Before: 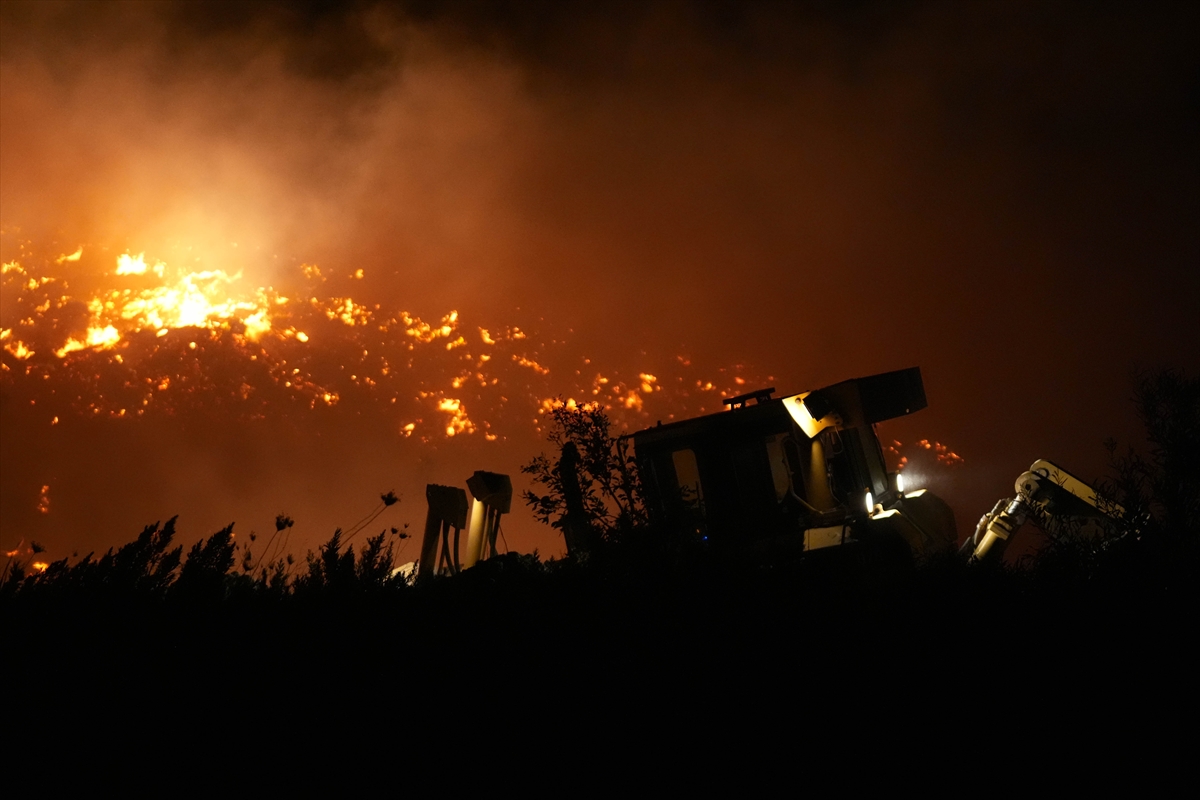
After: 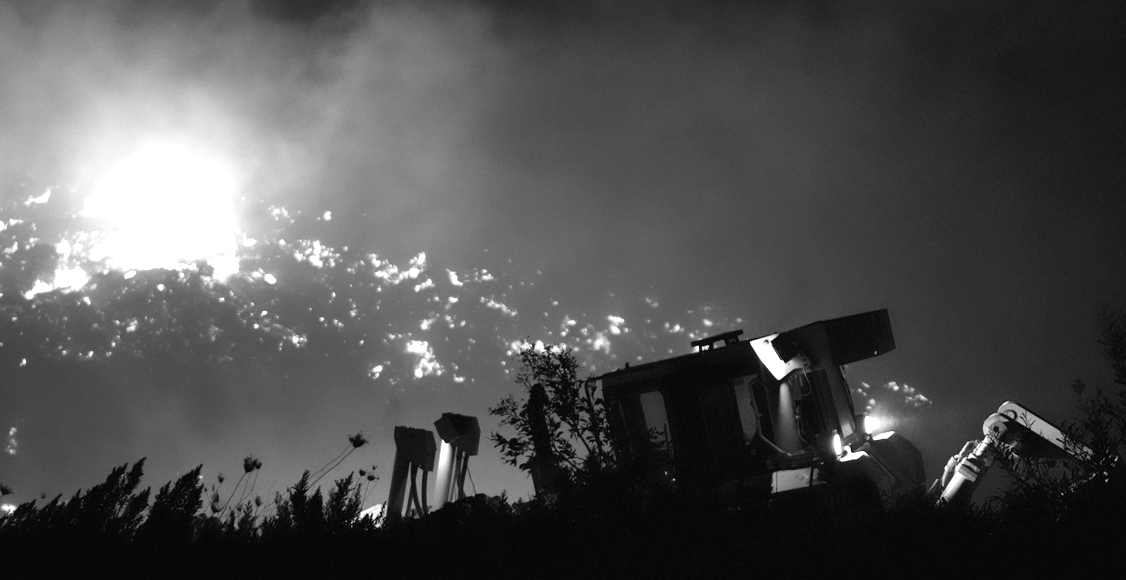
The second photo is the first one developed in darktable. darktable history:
monochrome: on, module defaults
crop: left 2.737%, top 7.287%, right 3.421%, bottom 20.179%
shadows and highlights: shadows 37.27, highlights -28.18, soften with gaussian
exposure: black level correction 0, exposure 1 EV, compensate exposure bias true, compensate highlight preservation false
